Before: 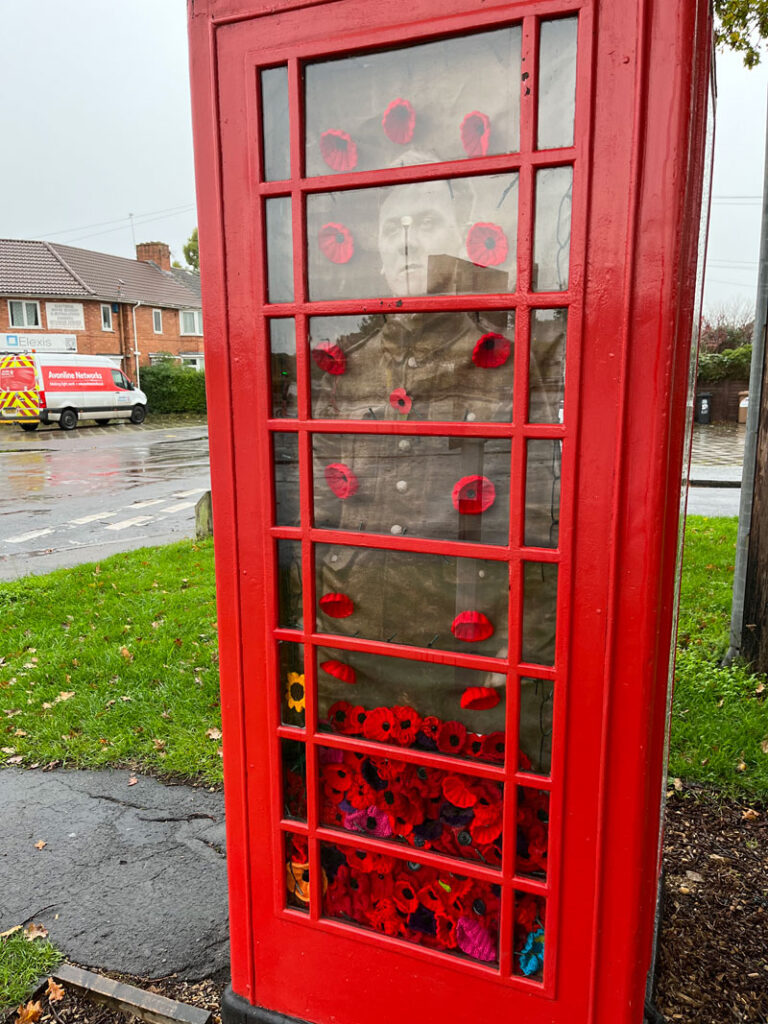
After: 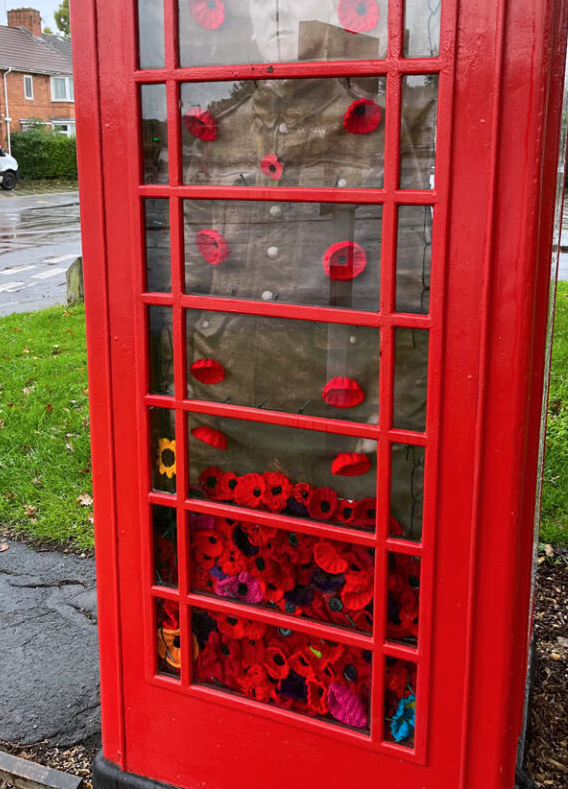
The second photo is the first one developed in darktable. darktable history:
crop: left 16.871%, top 22.857%, right 9.116%
color calibration: illuminant as shot in camera, x 0.358, y 0.373, temperature 4628.91 K
